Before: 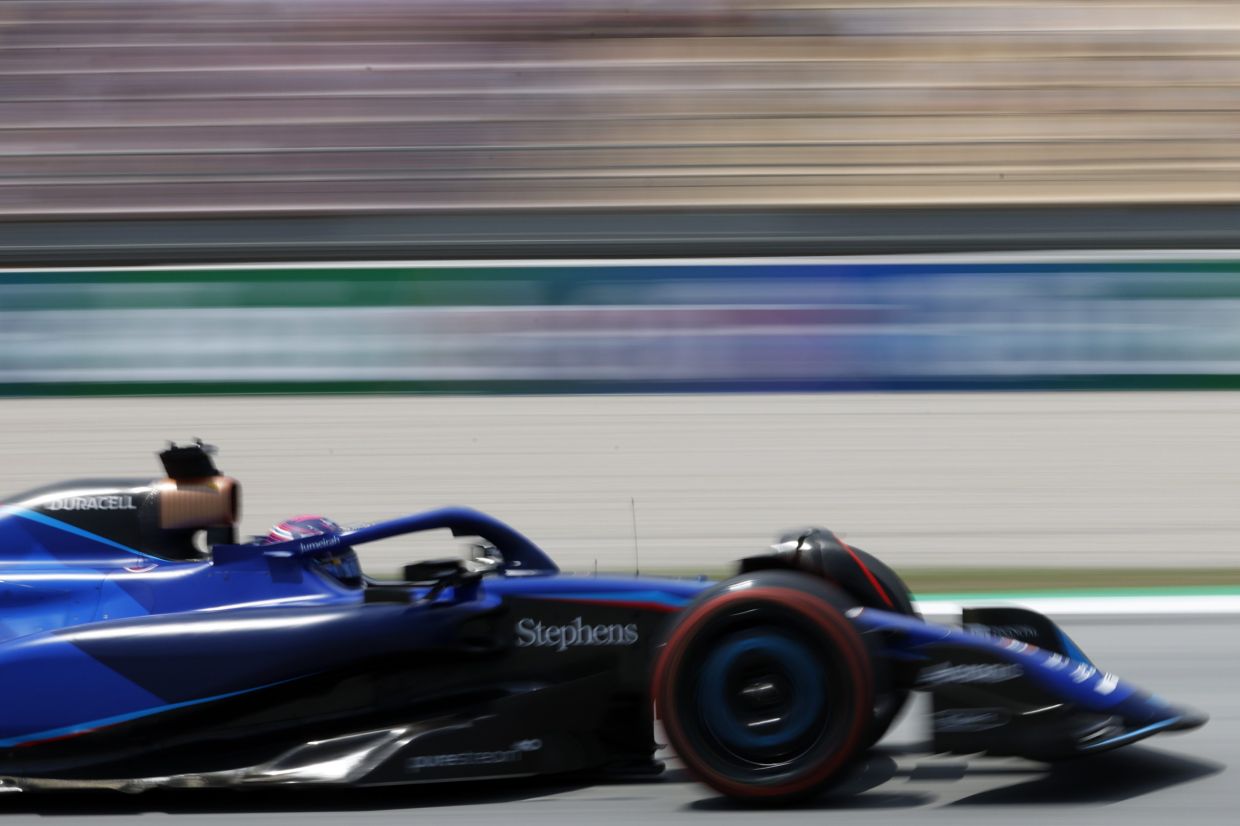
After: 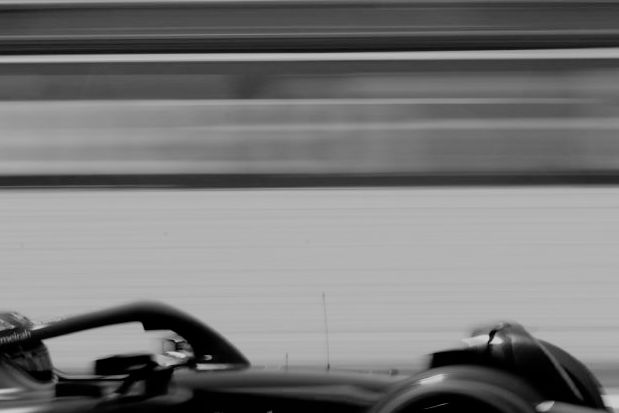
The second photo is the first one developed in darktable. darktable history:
monochrome: a 16.06, b 15.48, size 1
crop: left 25%, top 25%, right 25%, bottom 25%
filmic rgb: black relative exposure -7.15 EV, white relative exposure 5.36 EV, hardness 3.02, color science v6 (2022)
color correction: highlights a* 8.98, highlights b* 15.09, shadows a* -0.49, shadows b* 26.52
